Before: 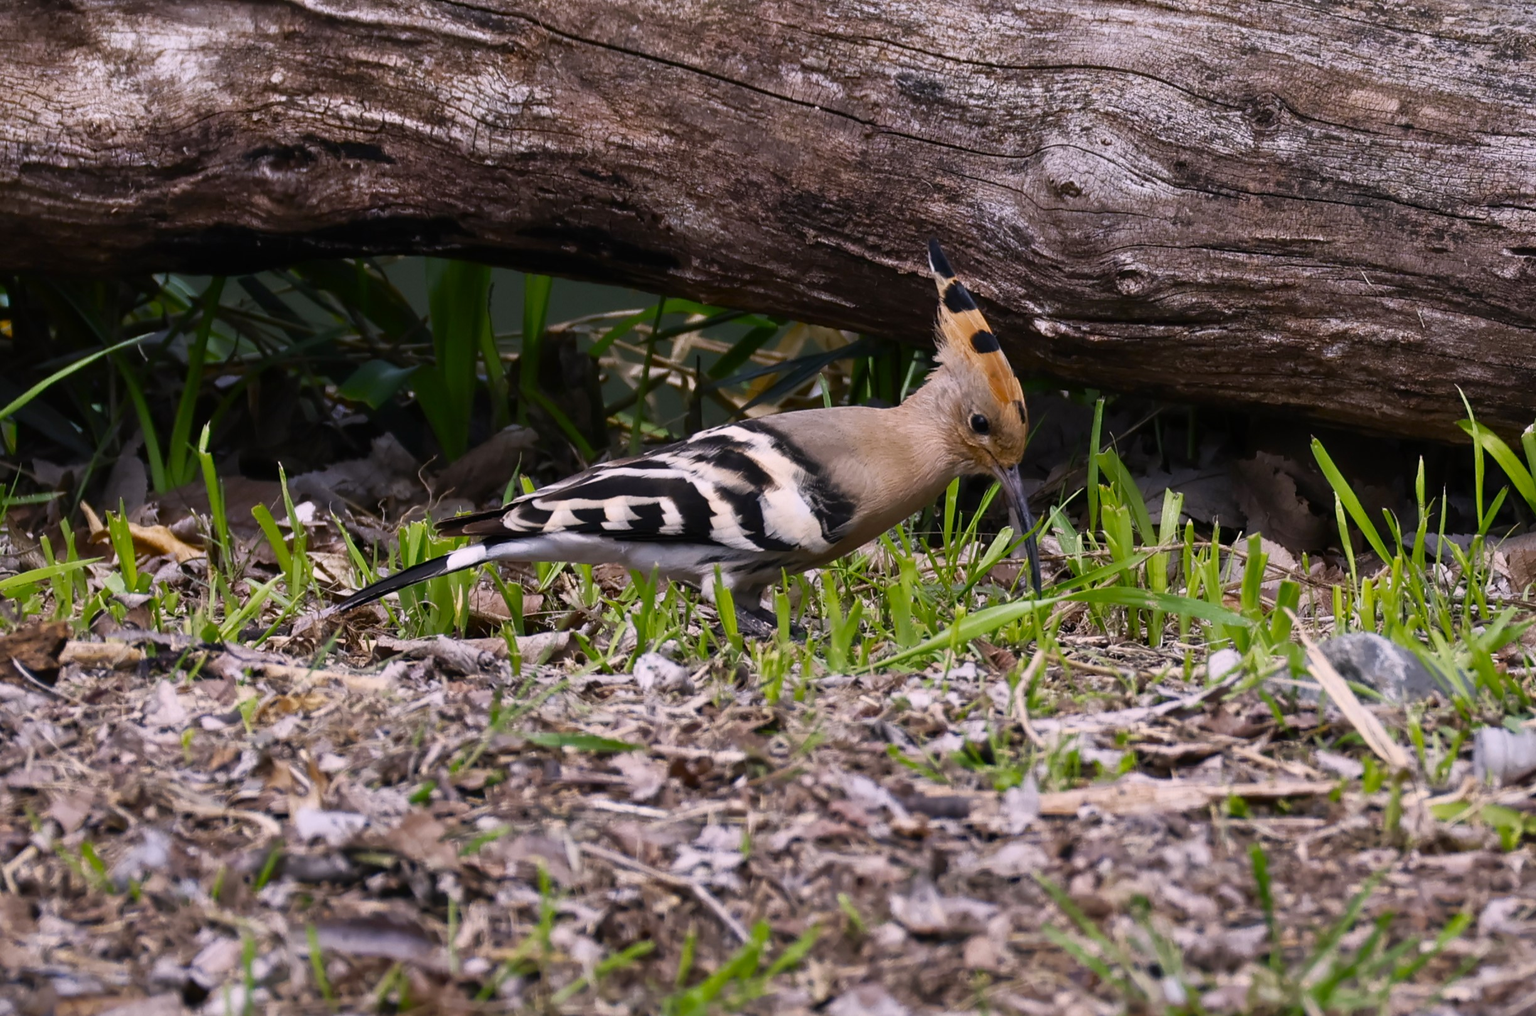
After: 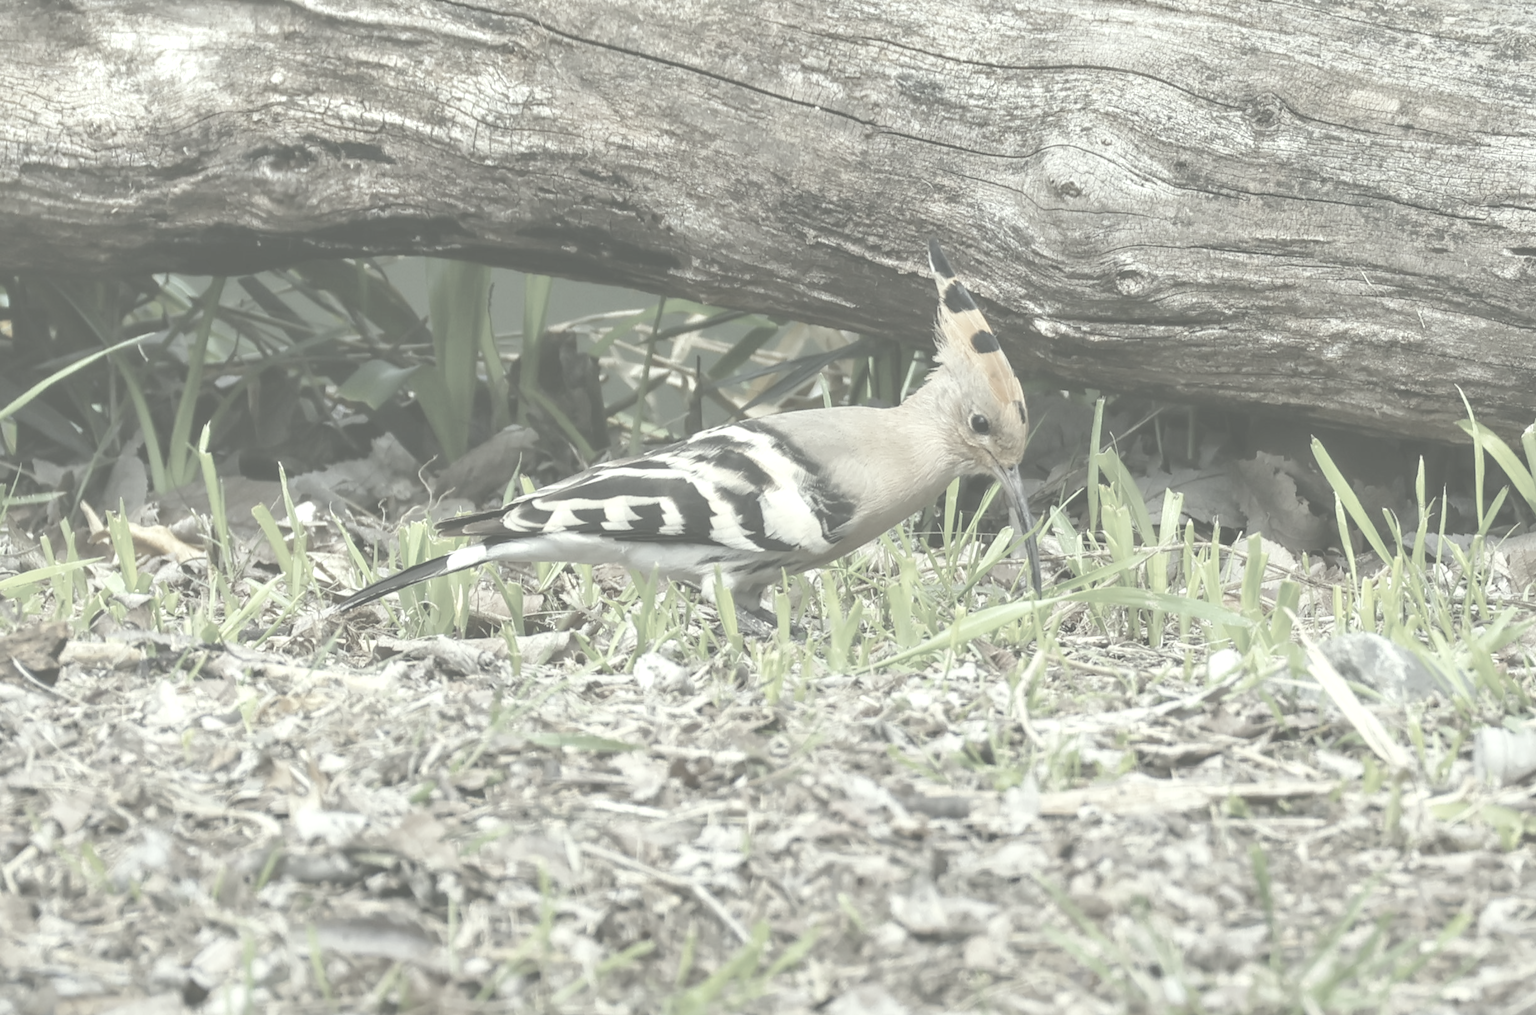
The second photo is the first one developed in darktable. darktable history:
contrast brightness saturation: contrast -0.32, brightness 0.75, saturation -0.78
color correction: highlights a* -4.73, highlights b* 5.06, saturation 0.97
local contrast: detail 160%
exposure: black level correction -0.002, exposure 0.54 EV, compensate highlight preservation false
